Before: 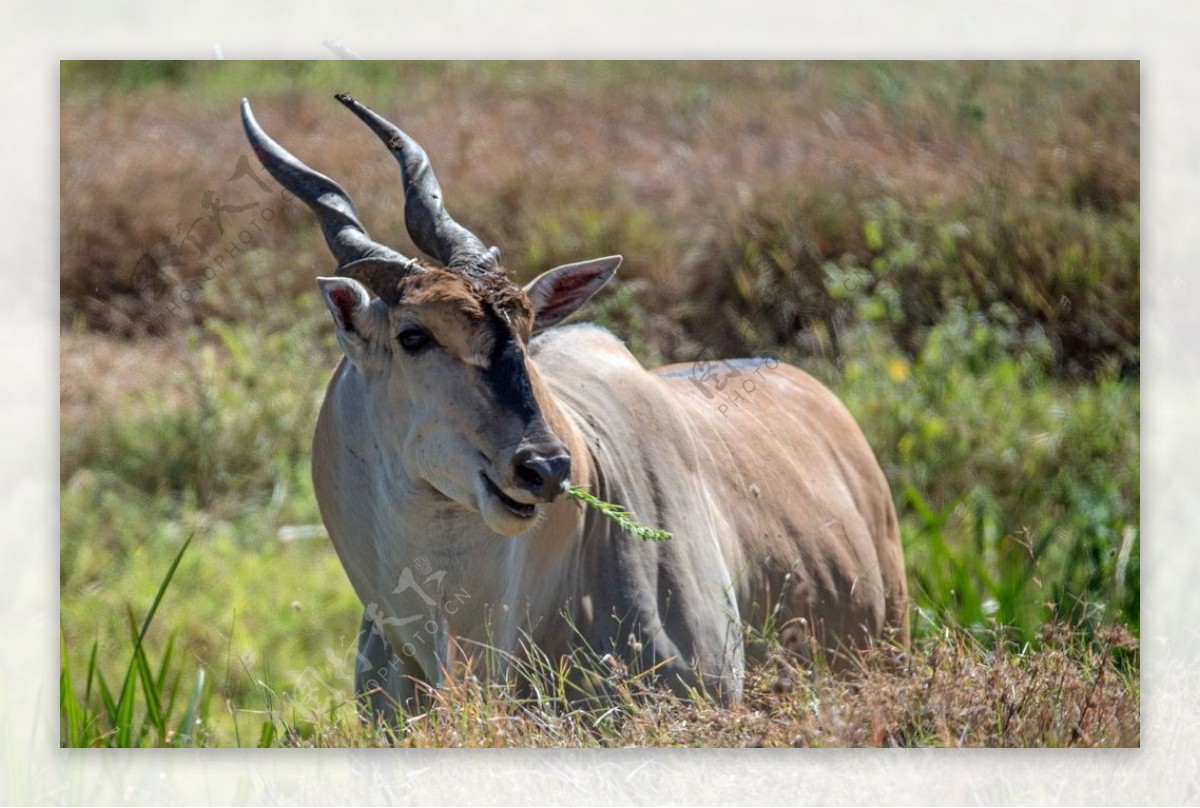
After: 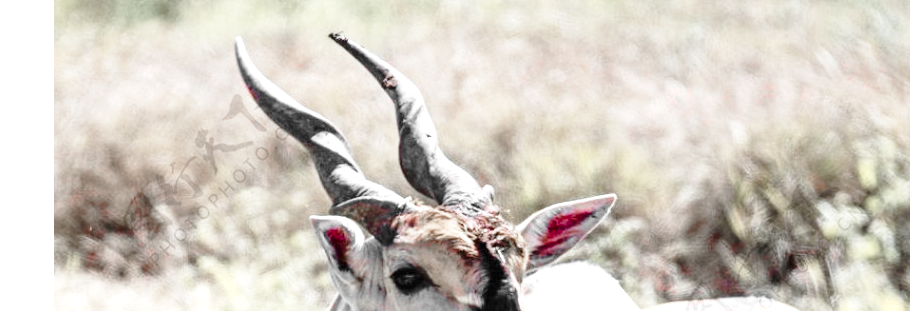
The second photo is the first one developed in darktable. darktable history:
exposure: black level correction 0, exposure 1.199 EV, compensate highlight preservation false
base curve: curves: ch0 [(0, 0) (0.028, 0.03) (0.121, 0.232) (0.46, 0.748) (0.859, 0.968) (1, 1)], preserve colors none
crop: left 0.523%, top 7.629%, right 23.588%, bottom 53.859%
color zones: curves: ch1 [(0, 0.831) (0.08, 0.771) (0.157, 0.268) (0.241, 0.207) (0.562, -0.005) (0.714, -0.013) (0.876, 0.01) (1, 0.831)]
